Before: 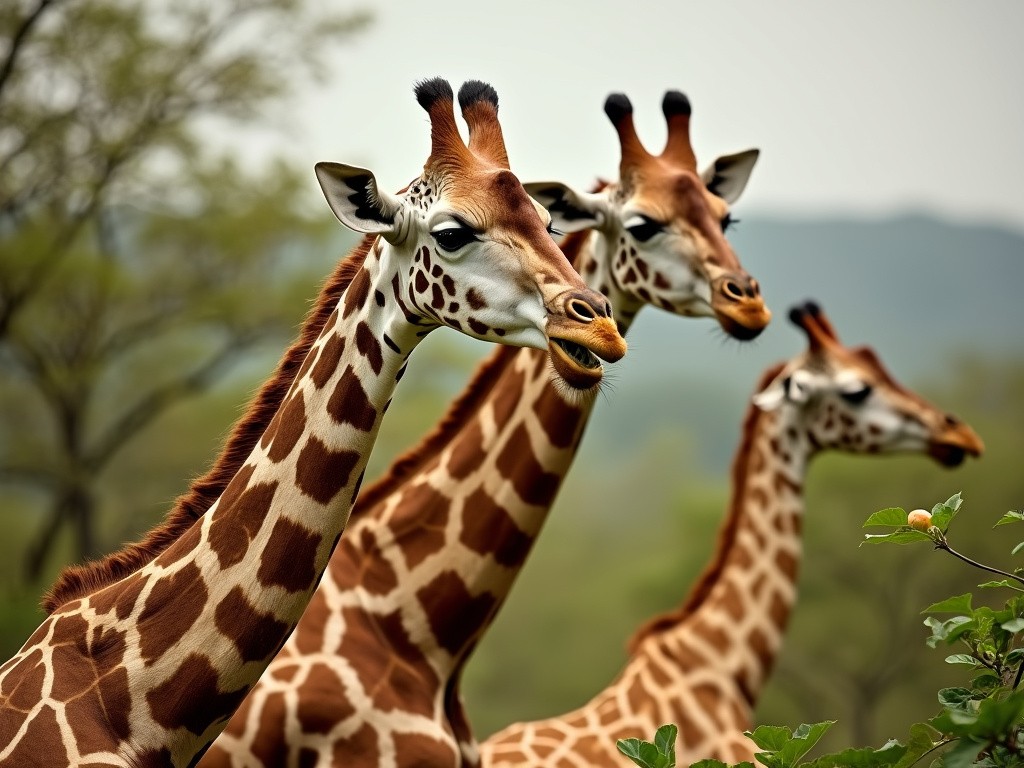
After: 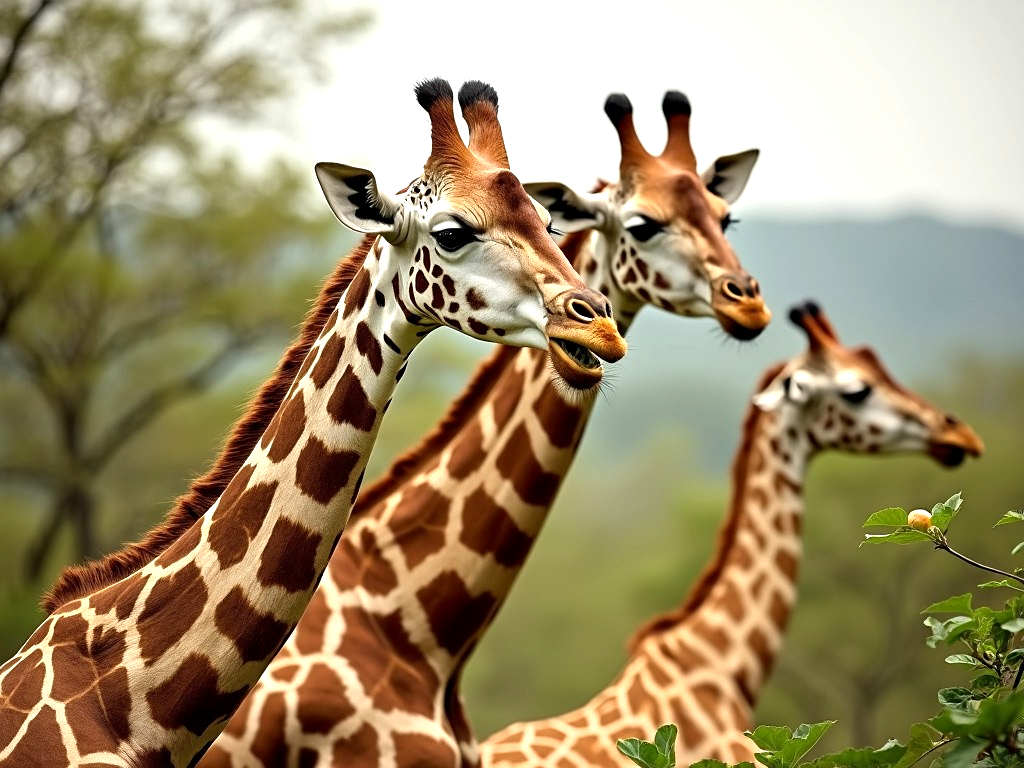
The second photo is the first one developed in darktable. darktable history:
exposure: black level correction 0.001, exposure 0.499 EV, compensate highlight preservation false
sharpen: amount 0.205
